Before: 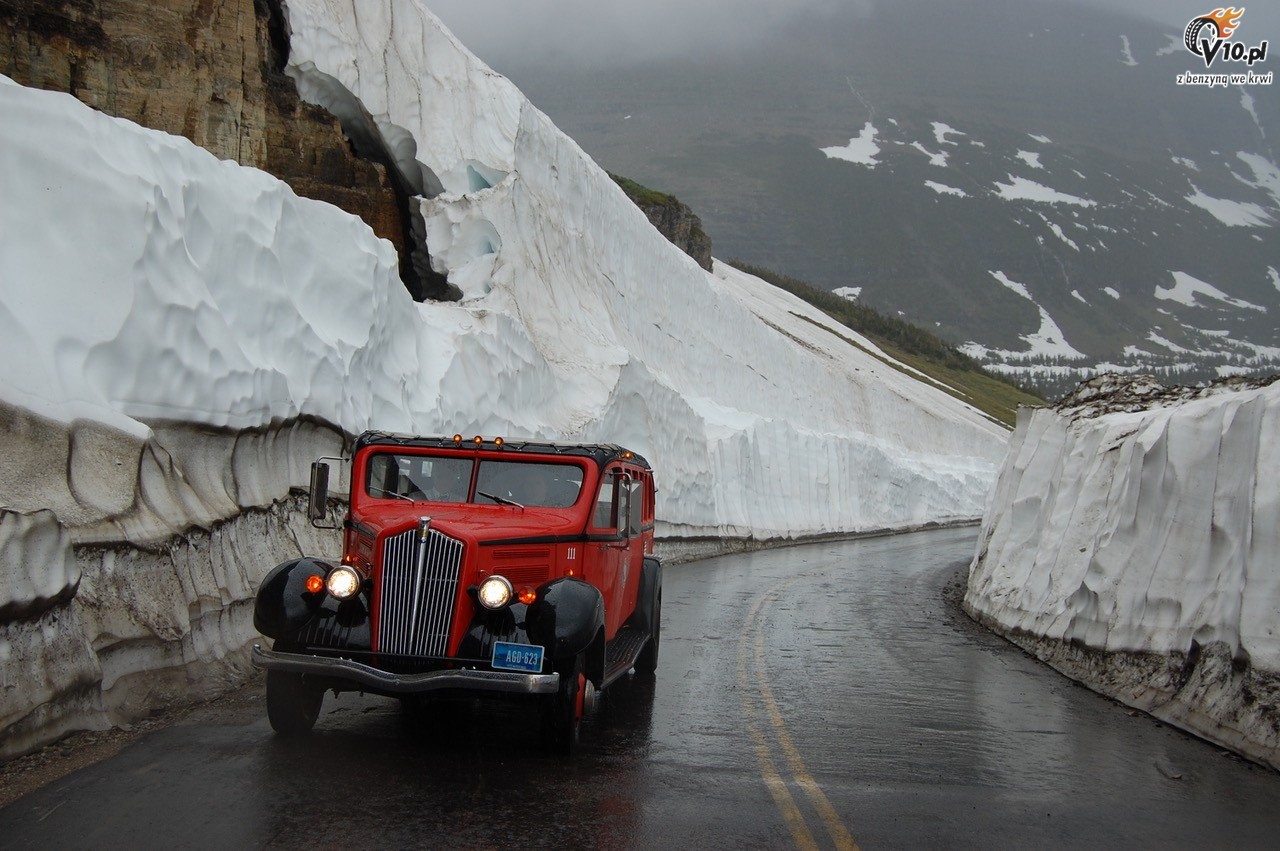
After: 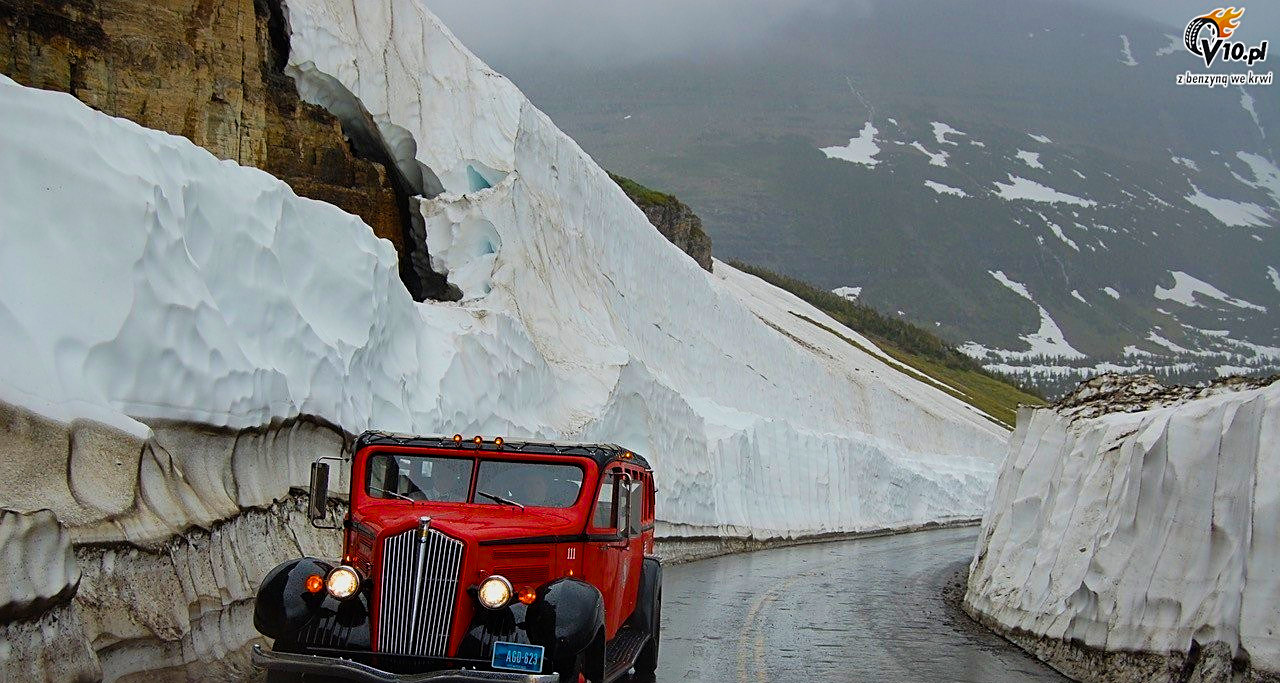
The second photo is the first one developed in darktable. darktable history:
sharpen: on, module defaults
color balance rgb: linear chroma grading › global chroma 15%, perceptual saturation grading › global saturation 30%
velvia: strength 15%
exposure: exposure 0.127 EV, compensate highlight preservation false
filmic rgb: black relative exposure -14.19 EV, white relative exposure 3.39 EV, hardness 7.89, preserve chrominance max RGB
crop: bottom 19.644%
